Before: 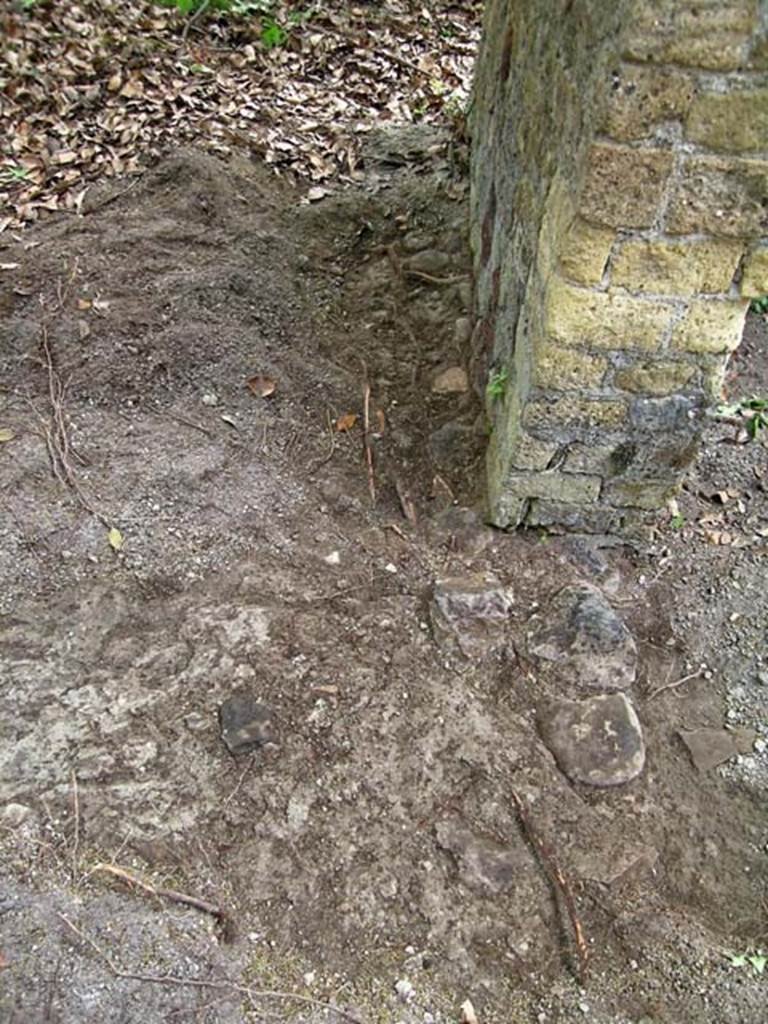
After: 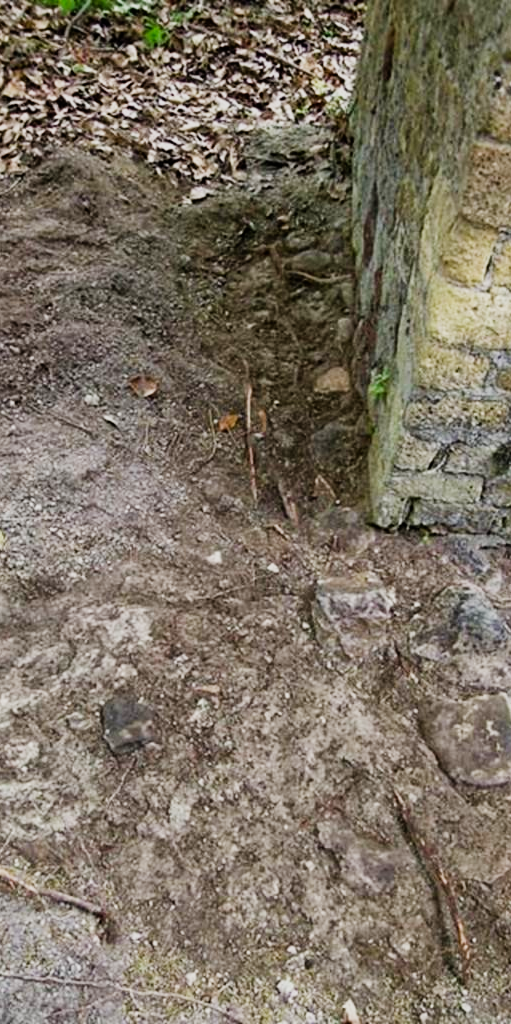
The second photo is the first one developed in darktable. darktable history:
sigmoid: on, module defaults
rotate and perspective: automatic cropping off
tone equalizer: on, module defaults
crop: left 15.419%, right 17.914%
